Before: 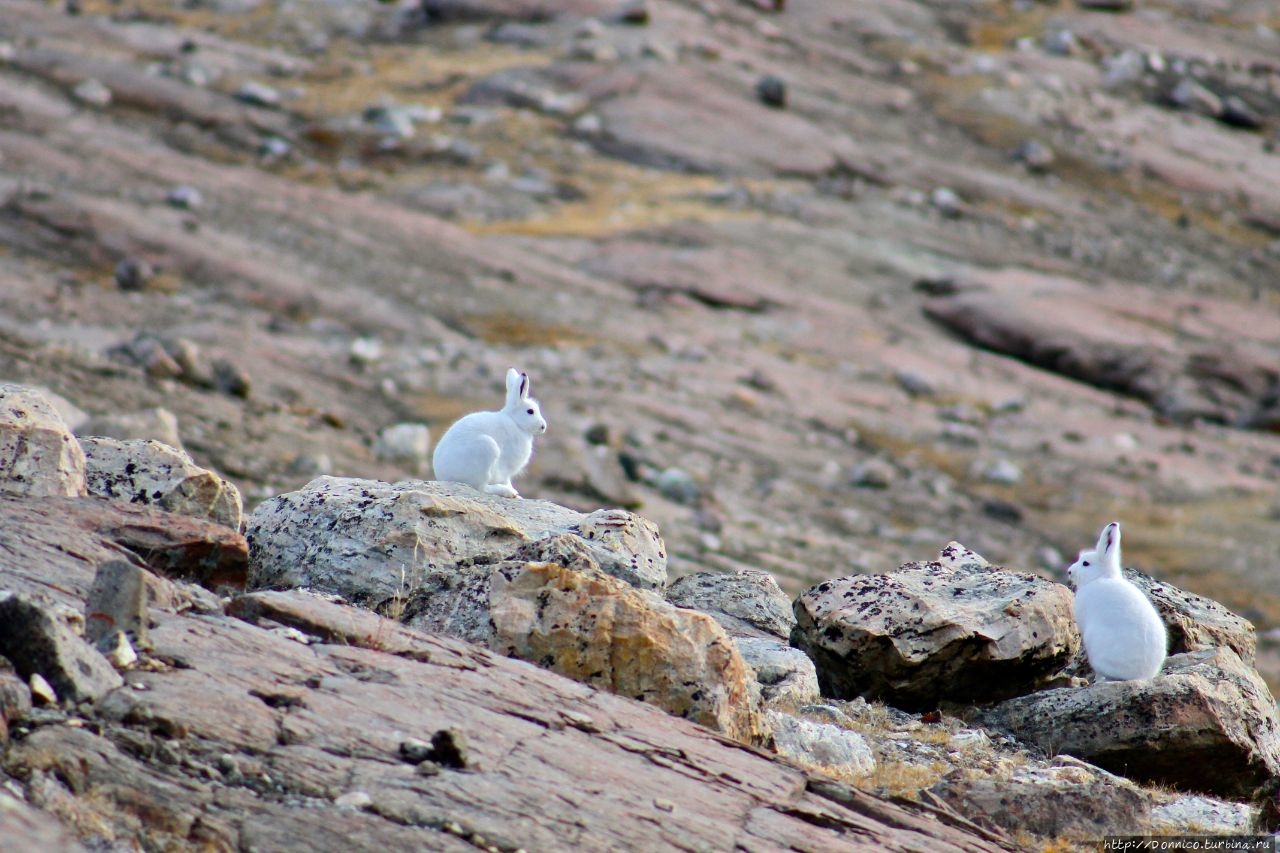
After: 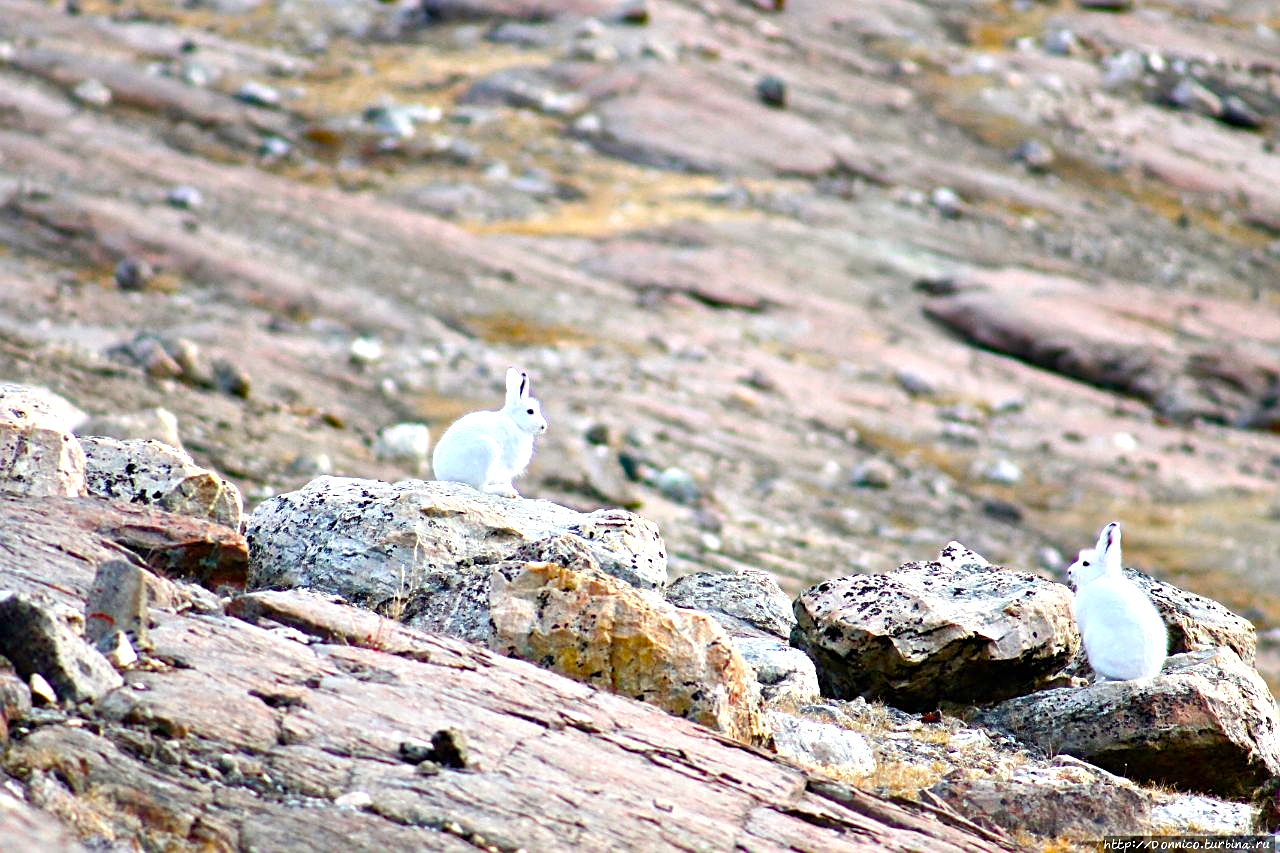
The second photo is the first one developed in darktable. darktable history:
color balance rgb: perceptual saturation grading › global saturation 44.847%, perceptual saturation grading › highlights -50.5%, perceptual saturation grading › shadows 30.375%, perceptual brilliance grading › global brilliance 11.526%
sharpen: on, module defaults
exposure: black level correction 0, exposure 0.498 EV, compensate highlight preservation false
